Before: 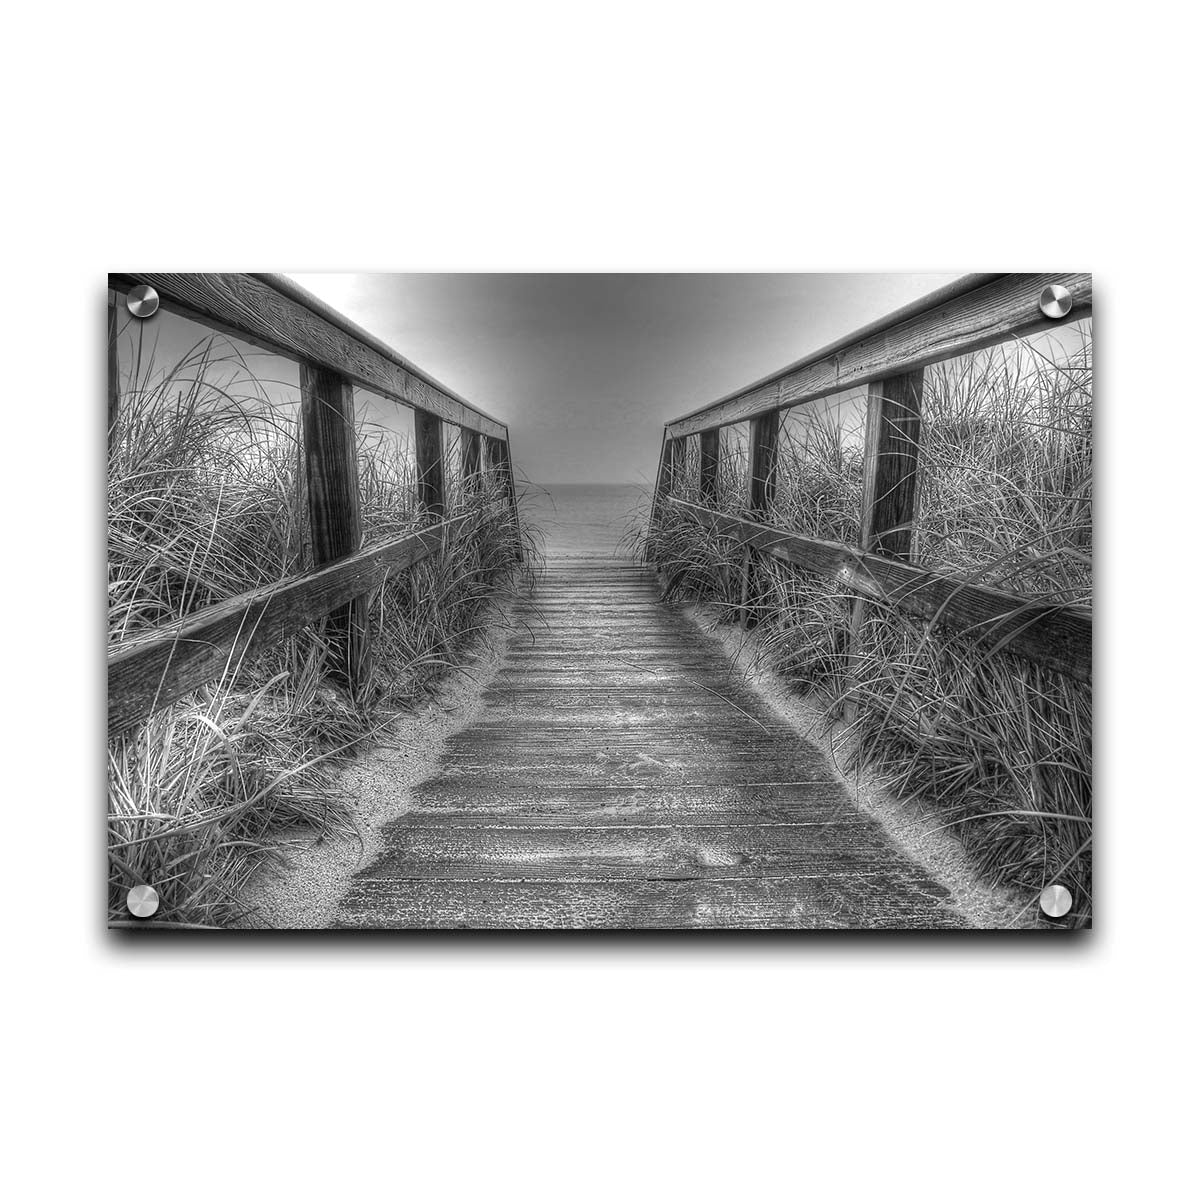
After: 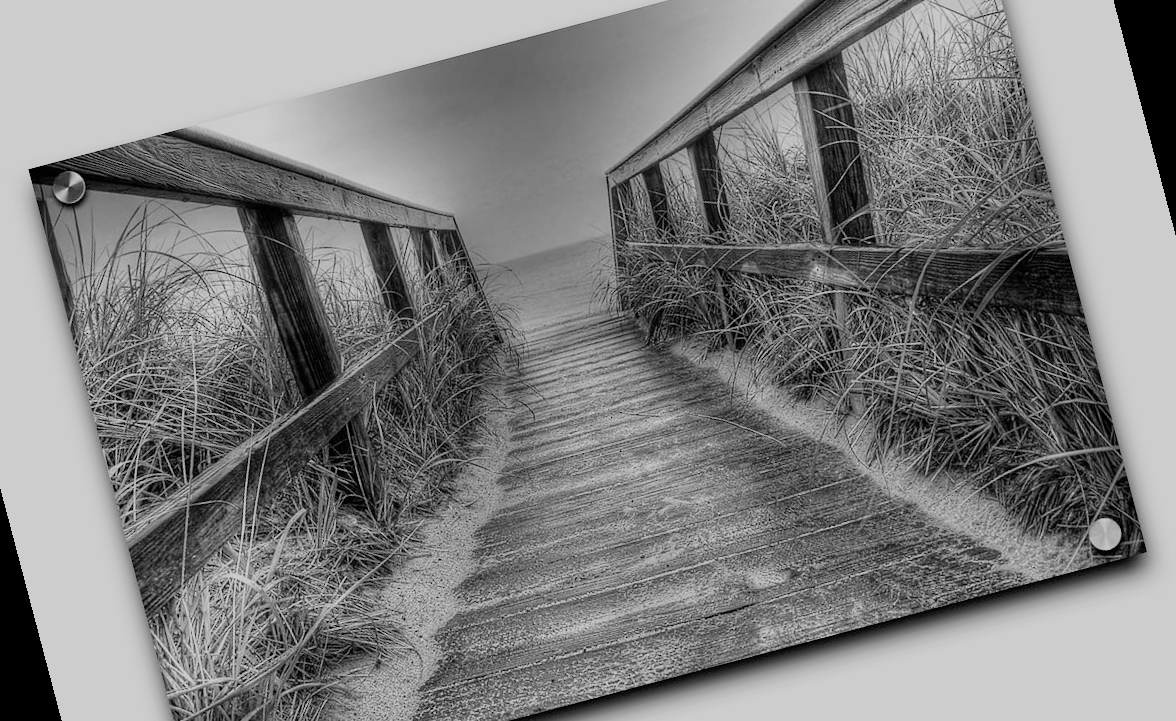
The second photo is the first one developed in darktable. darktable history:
crop: top 1.049%, right 0.001%
rotate and perspective: rotation -14.8°, crop left 0.1, crop right 0.903, crop top 0.25, crop bottom 0.748
filmic rgb: black relative exposure -6.82 EV, white relative exposure 5.89 EV, hardness 2.71
